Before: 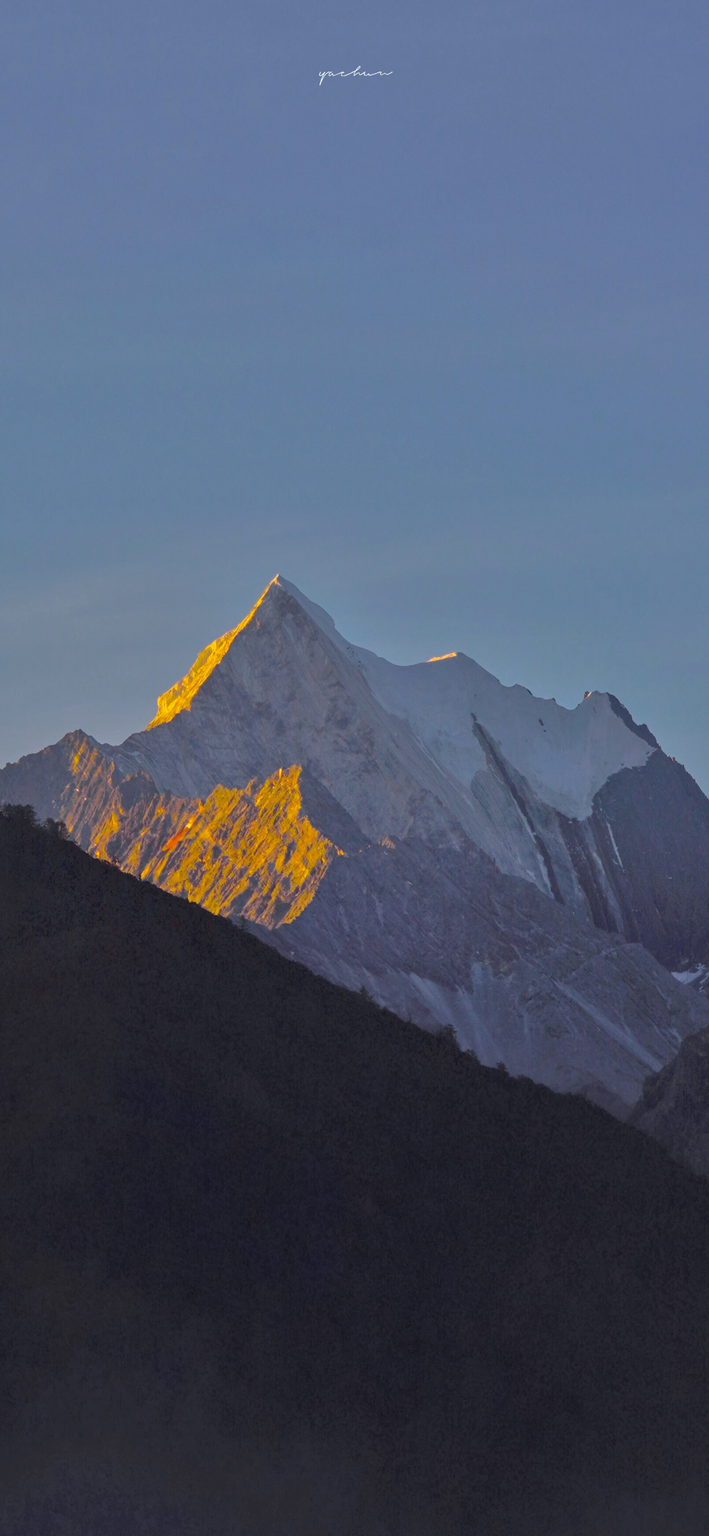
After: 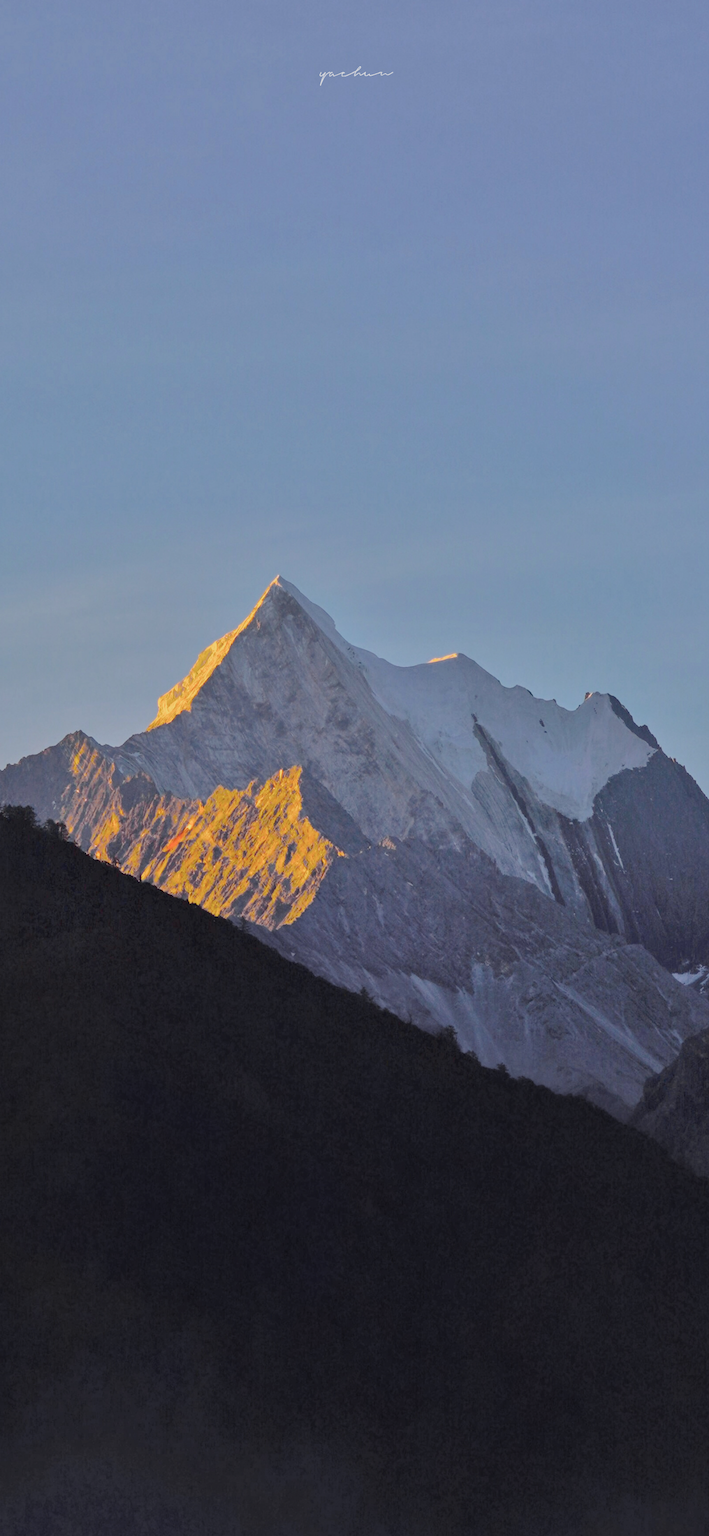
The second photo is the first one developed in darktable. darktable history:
tone curve: curves: ch0 [(0, 0) (0.003, 0.005) (0.011, 0.013) (0.025, 0.027) (0.044, 0.044) (0.069, 0.06) (0.1, 0.081) (0.136, 0.114) (0.177, 0.16) (0.224, 0.211) (0.277, 0.277) (0.335, 0.354) (0.399, 0.435) (0.468, 0.538) (0.543, 0.626) (0.623, 0.708) (0.709, 0.789) (0.801, 0.867) (0.898, 0.935) (1, 1)], color space Lab, independent channels, preserve colors none
filmic rgb: black relative exposure -8.01 EV, white relative exposure 4.02 EV, threshold 5.94 EV, hardness 4.15, contrast 0.928, preserve chrominance RGB euclidean norm, color science v5 (2021), contrast in shadows safe, contrast in highlights safe, enable highlight reconstruction true
crop: bottom 0.071%
